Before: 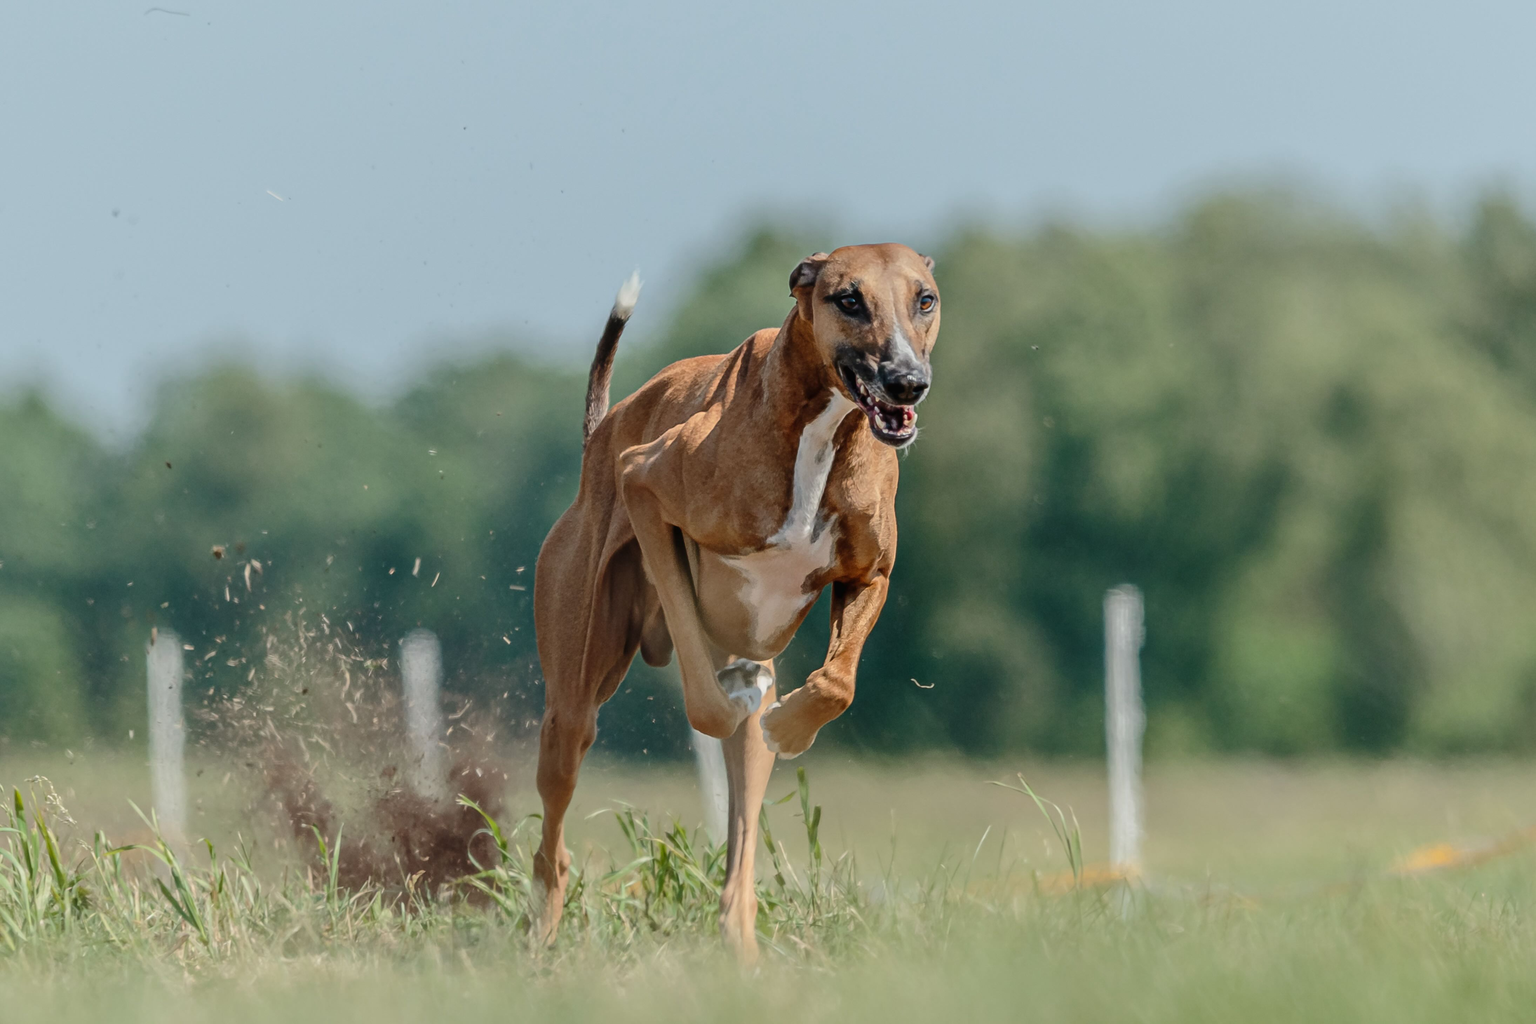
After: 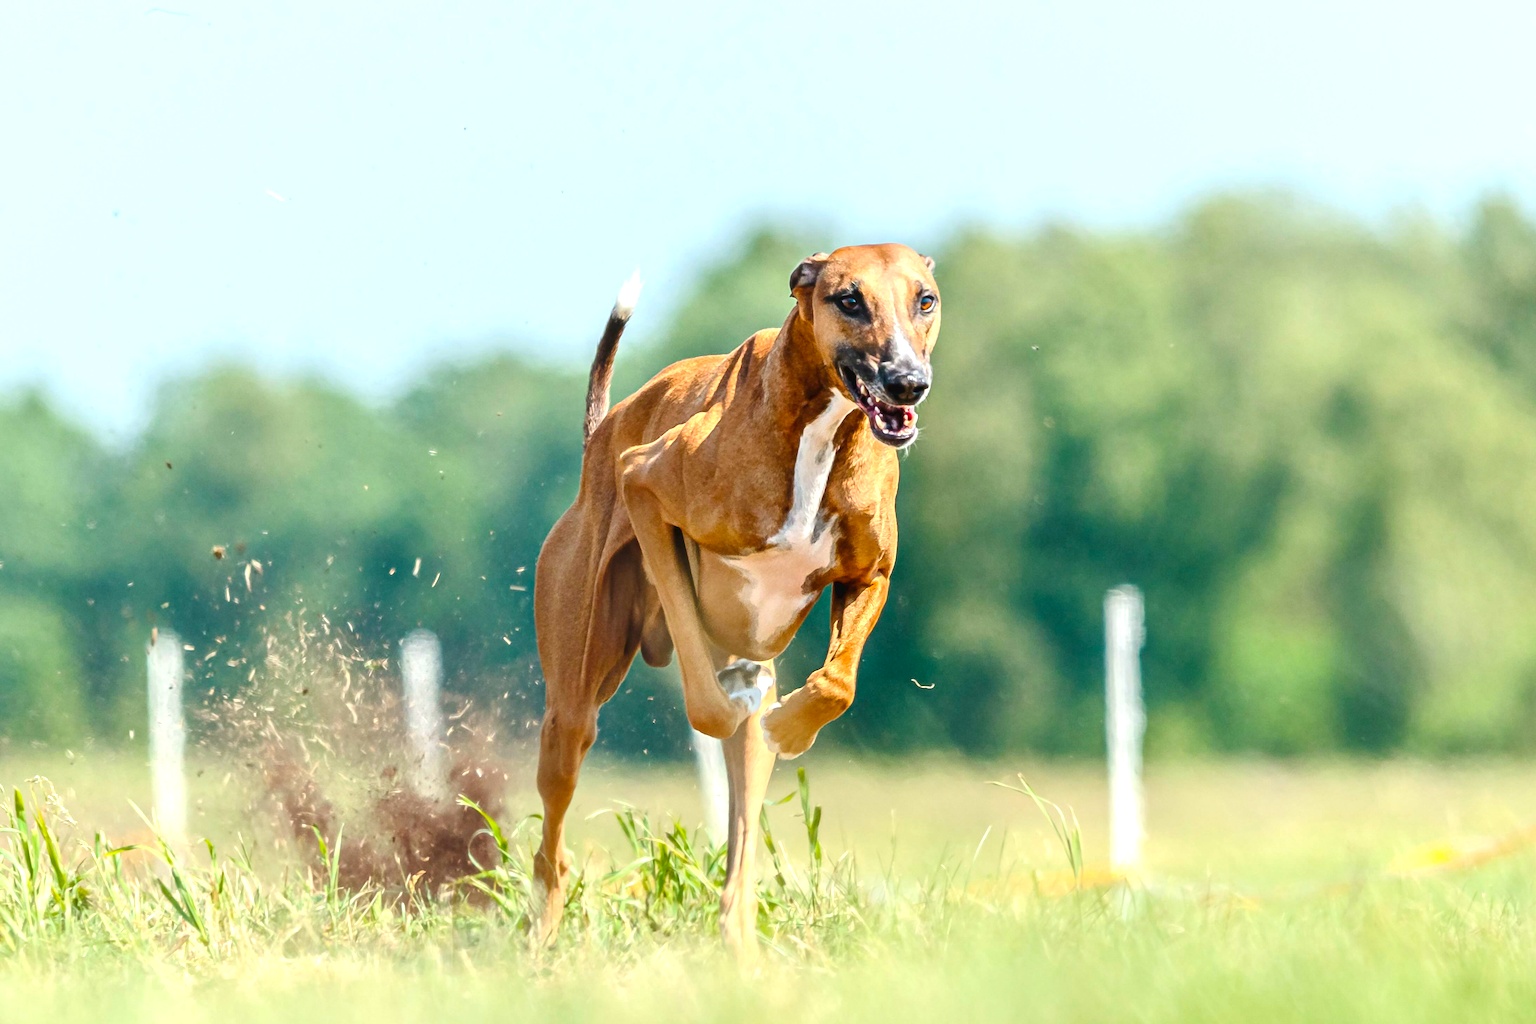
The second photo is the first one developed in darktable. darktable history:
color balance rgb: perceptual saturation grading › global saturation 30%, global vibrance 20%
exposure: exposure 1.2 EV, compensate highlight preservation false
